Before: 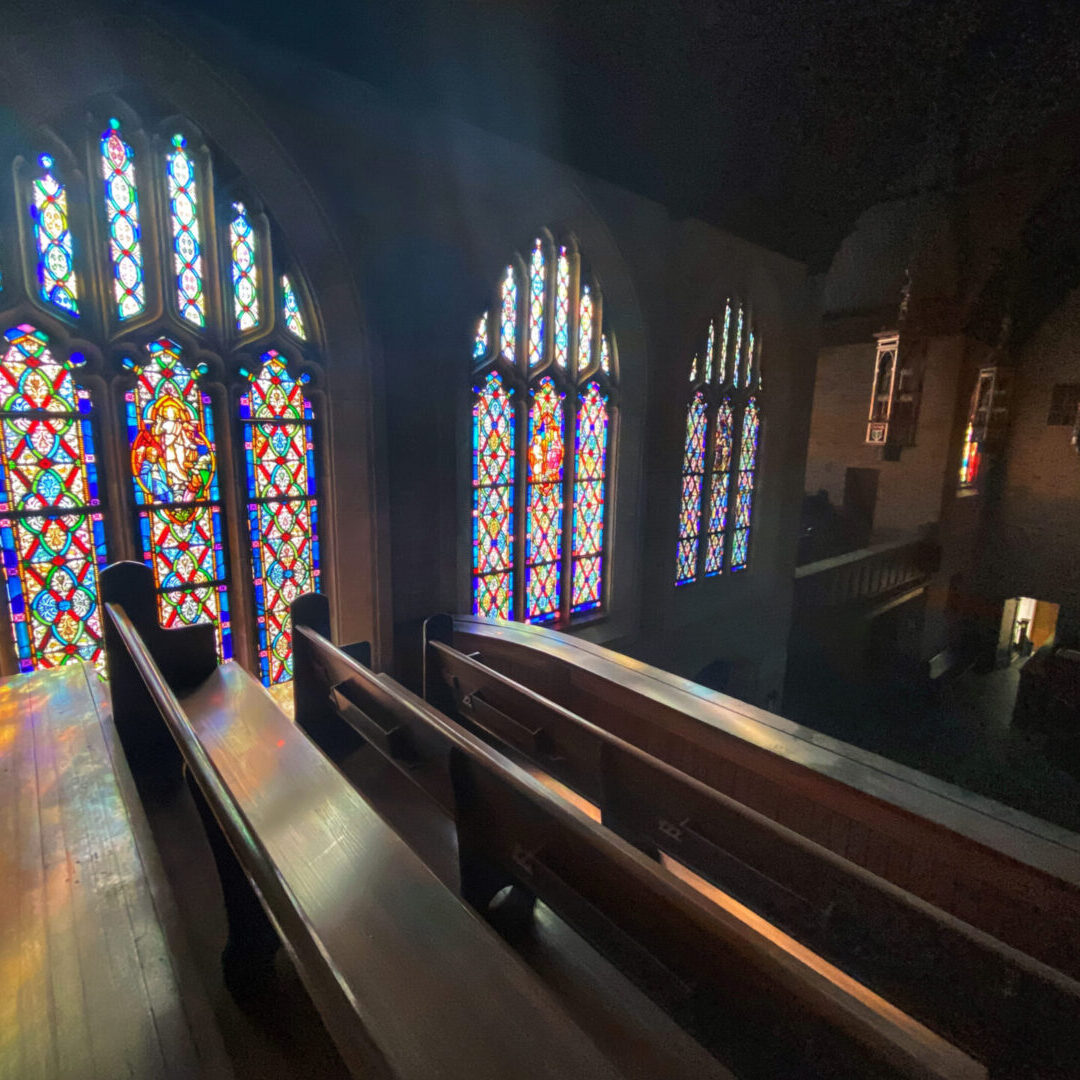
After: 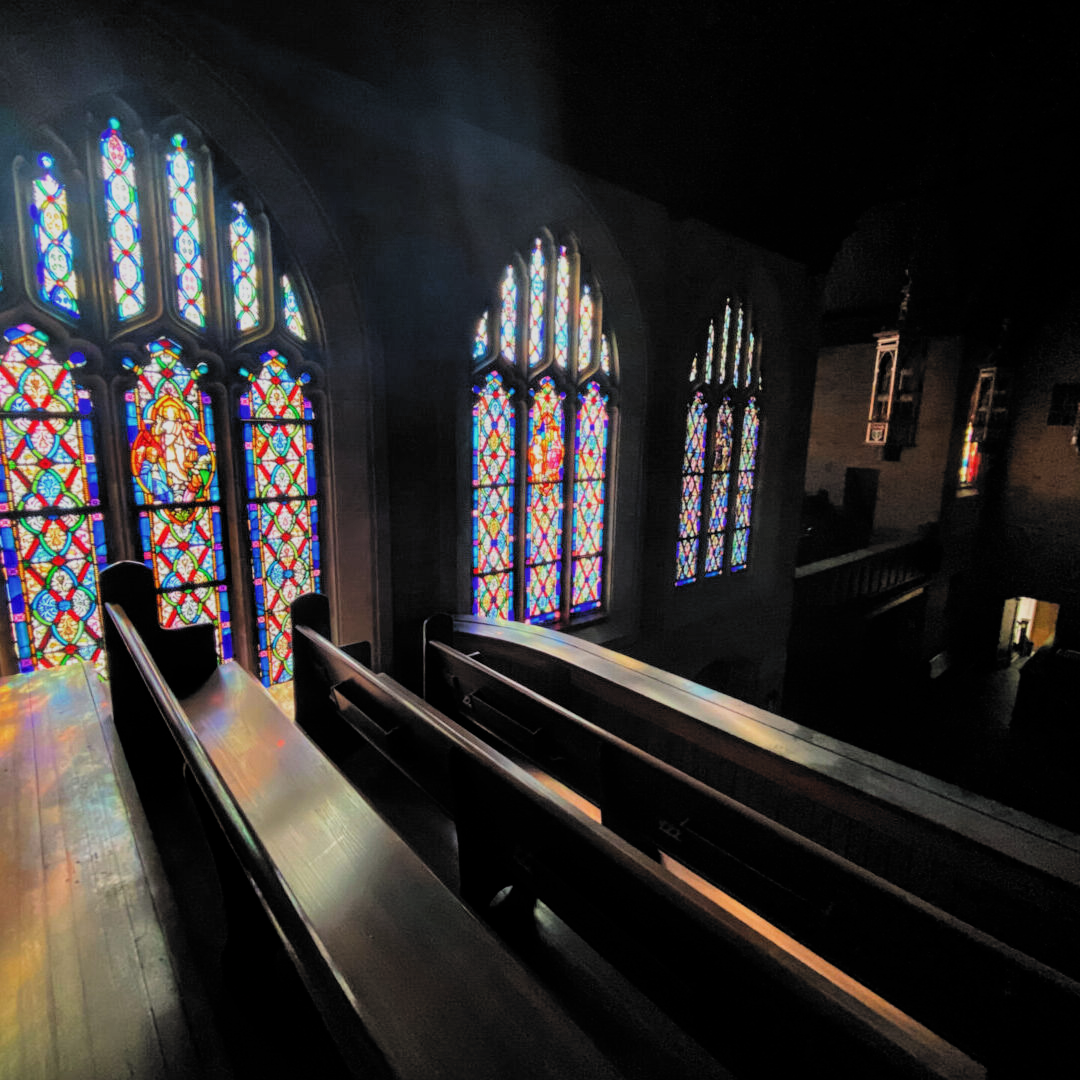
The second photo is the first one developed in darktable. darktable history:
filmic rgb: black relative exposure -5.15 EV, white relative exposure 3.99 EV, threshold 3 EV, hardness 2.9, contrast 1.183, highlights saturation mix -30.87%, color science v6 (2022), enable highlight reconstruction true
